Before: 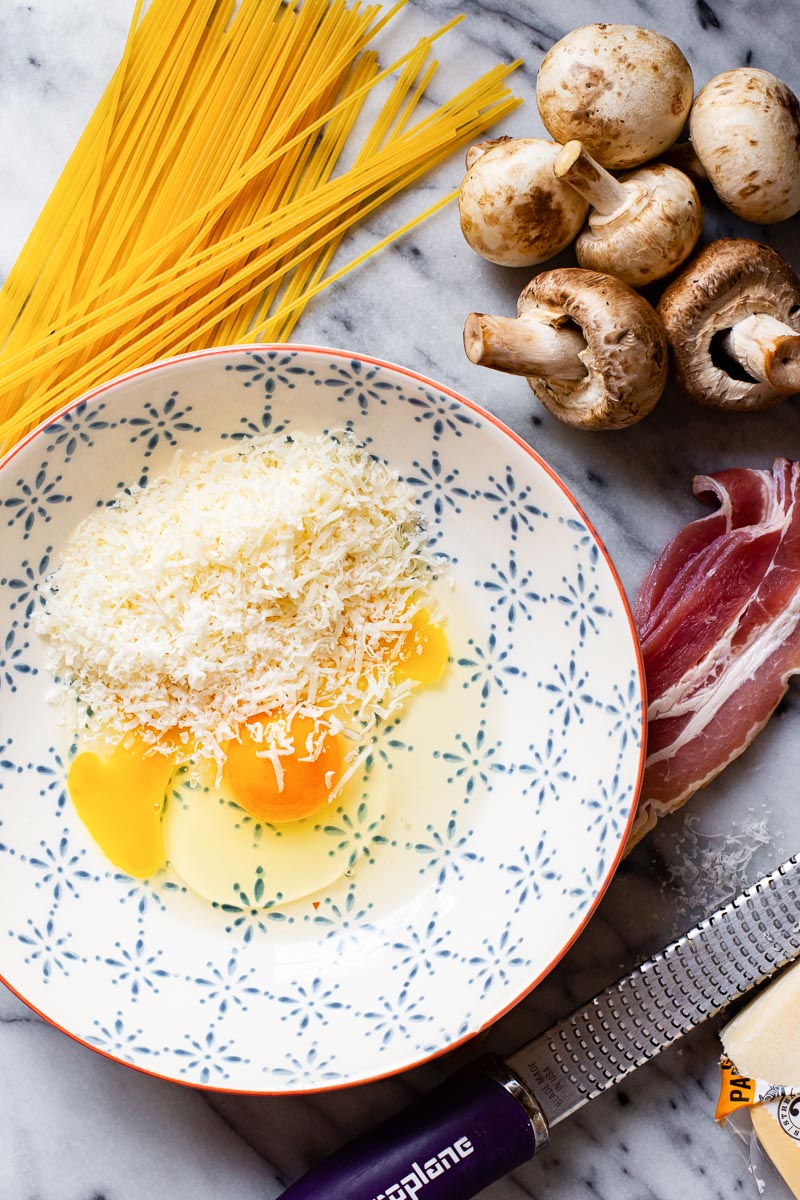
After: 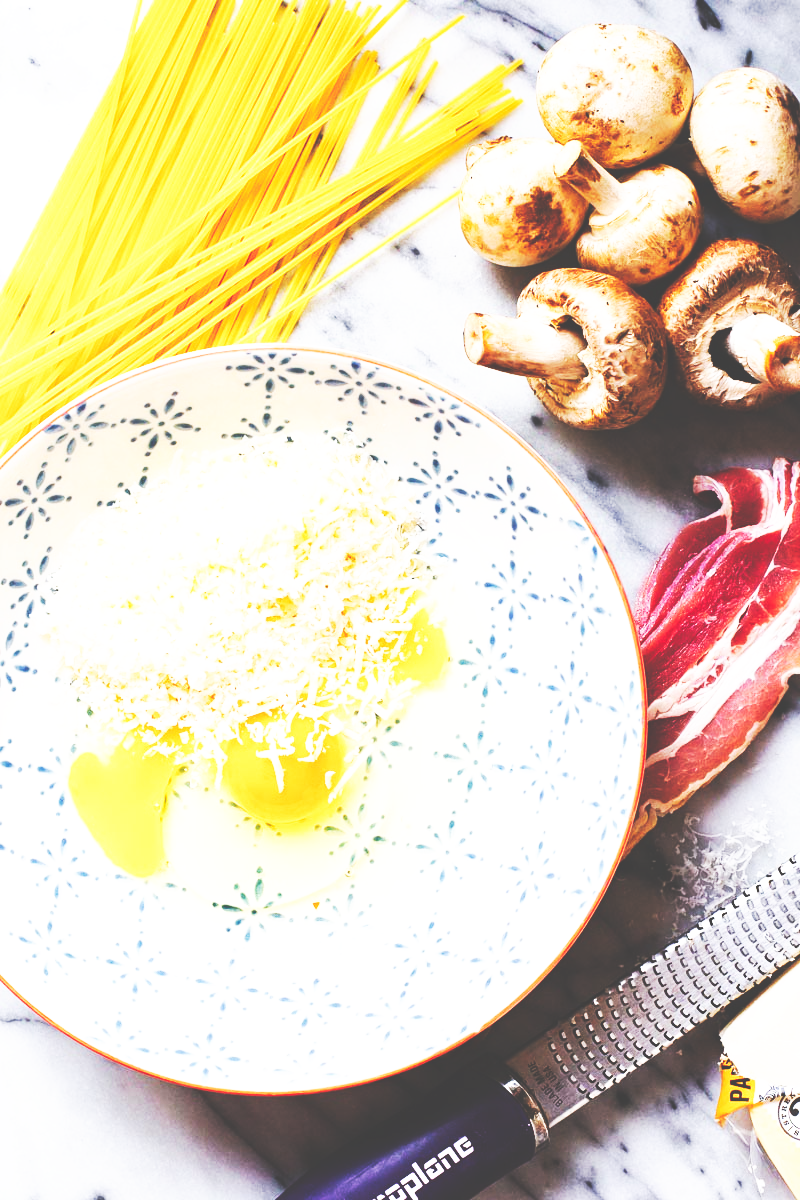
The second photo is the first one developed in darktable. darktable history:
base curve: curves: ch0 [(0, 0.015) (0.085, 0.116) (0.134, 0.298) (0.19, 0.545) (0.296, 0.764) (0.599, 0.982) (1, 1)], preserve colors none
exposure: black level correction -0.04, exposure 0.059 EV, compensate exposure bias true, compensate highlight preservation false
